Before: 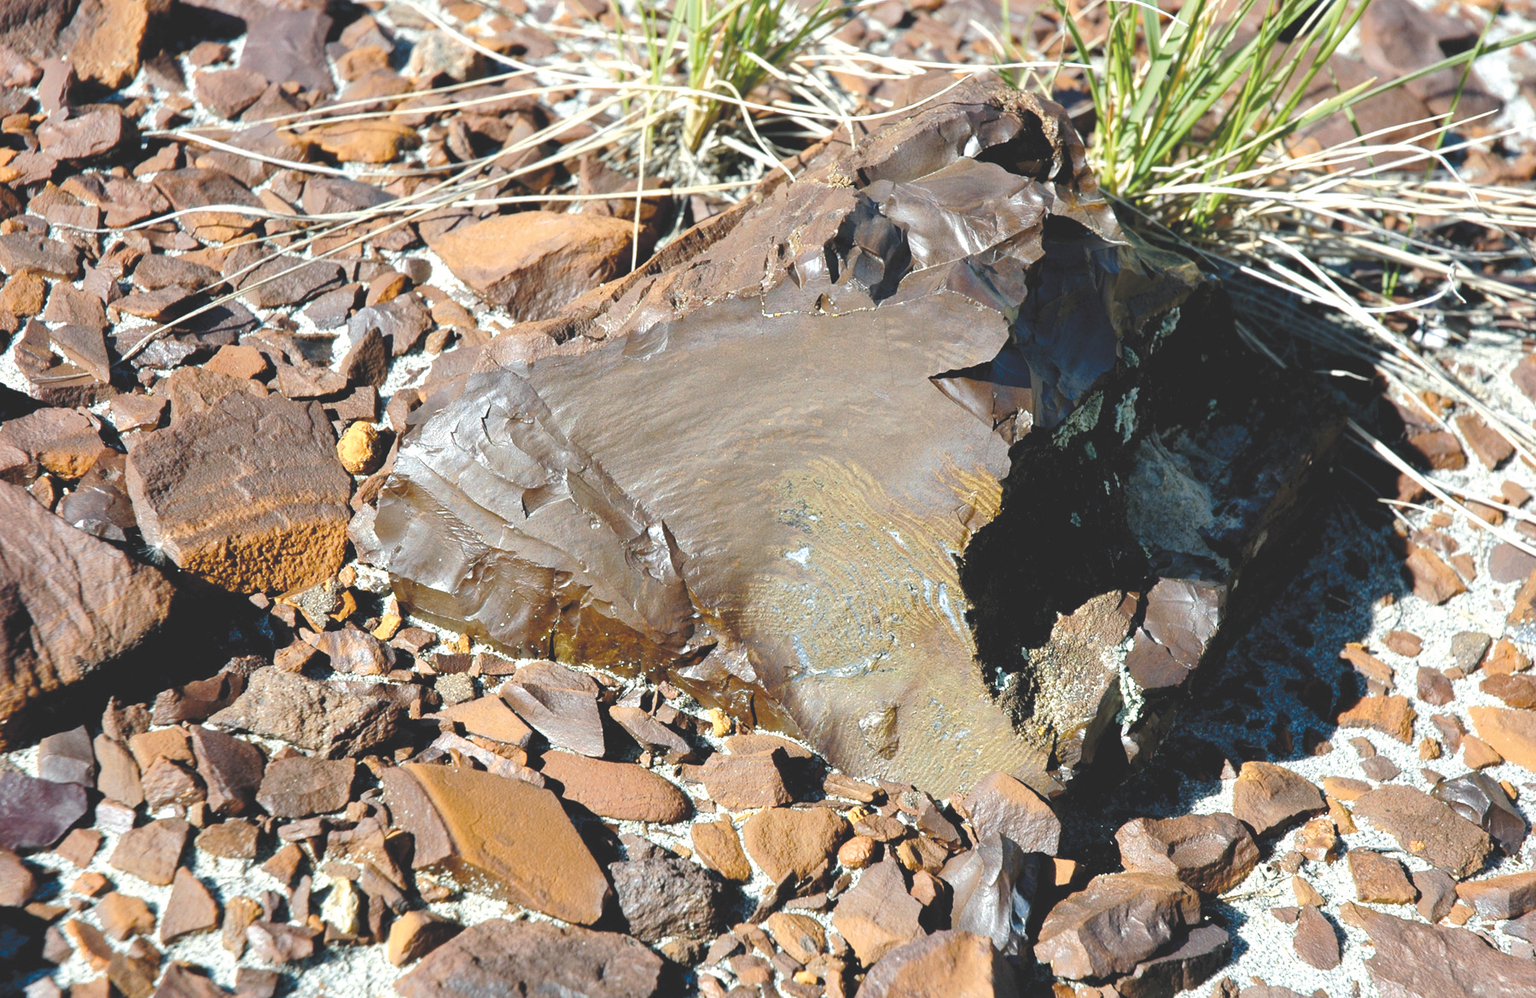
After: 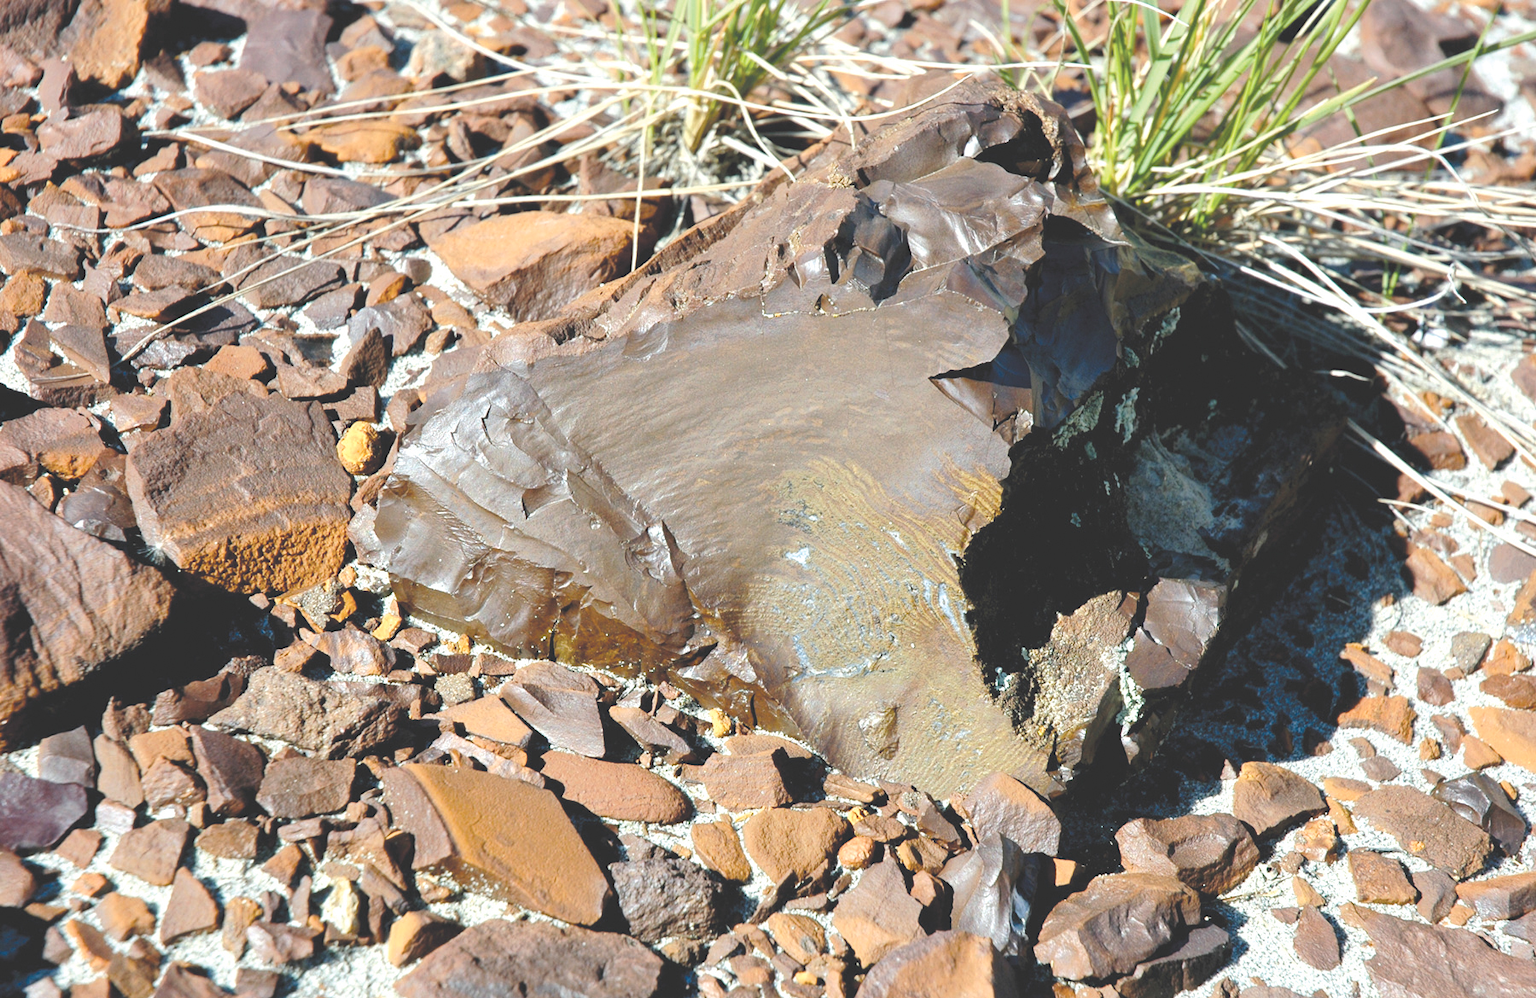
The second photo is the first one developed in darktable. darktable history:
contrast brightness saturation: contrast 0.047, brightness 0.063, saturation 0.012
